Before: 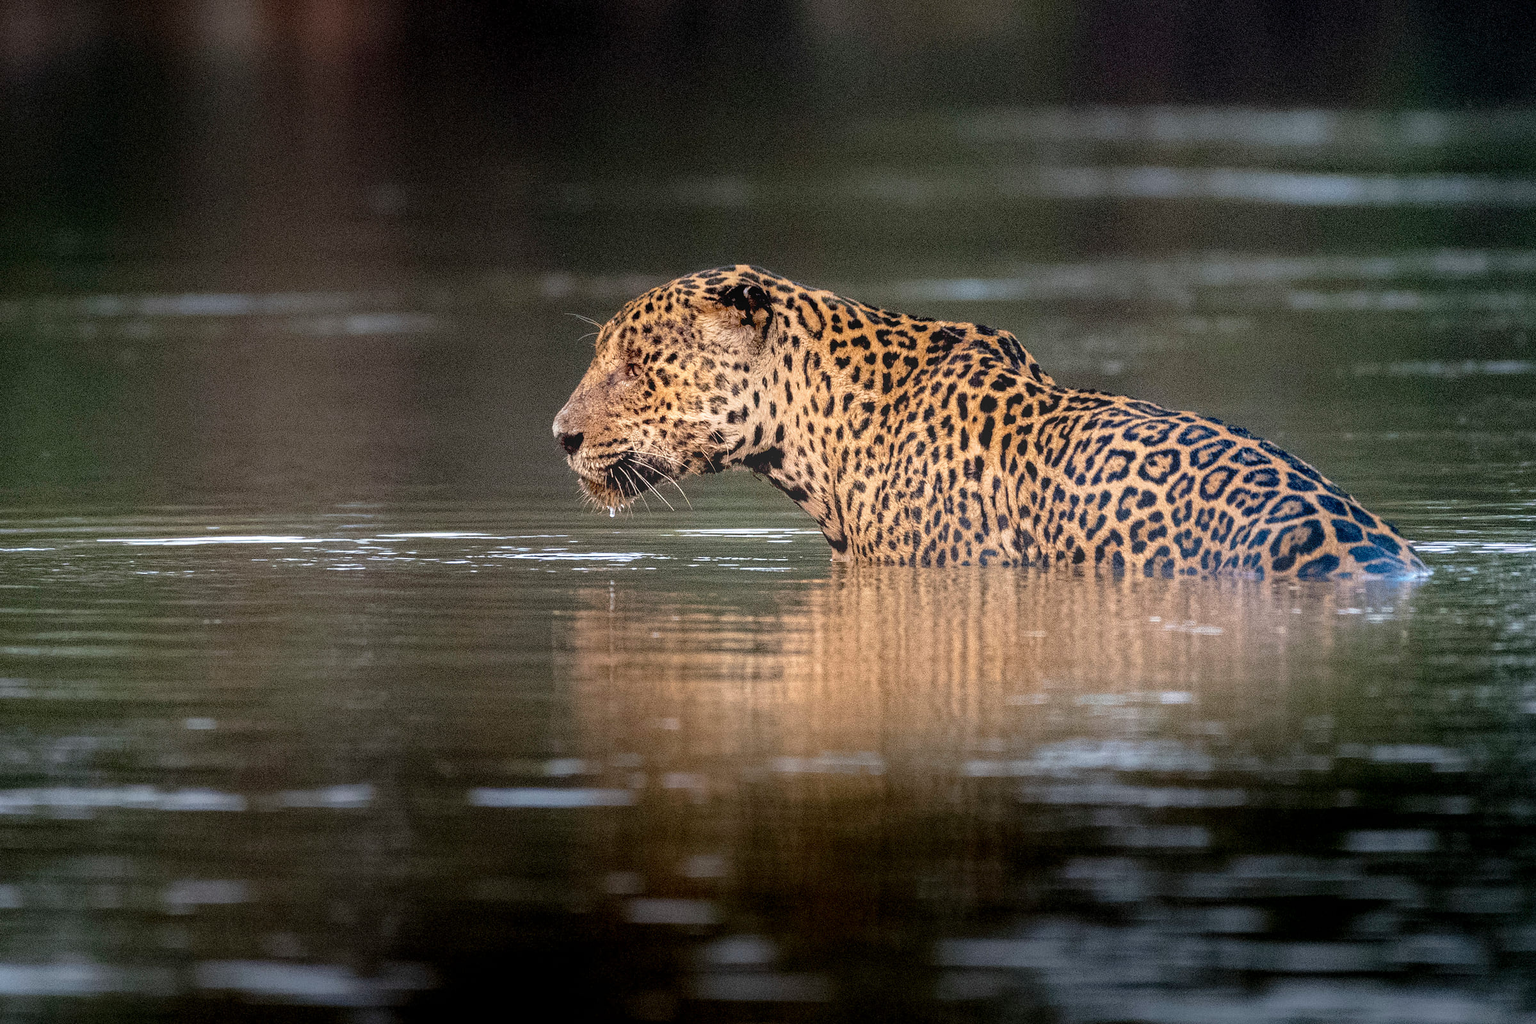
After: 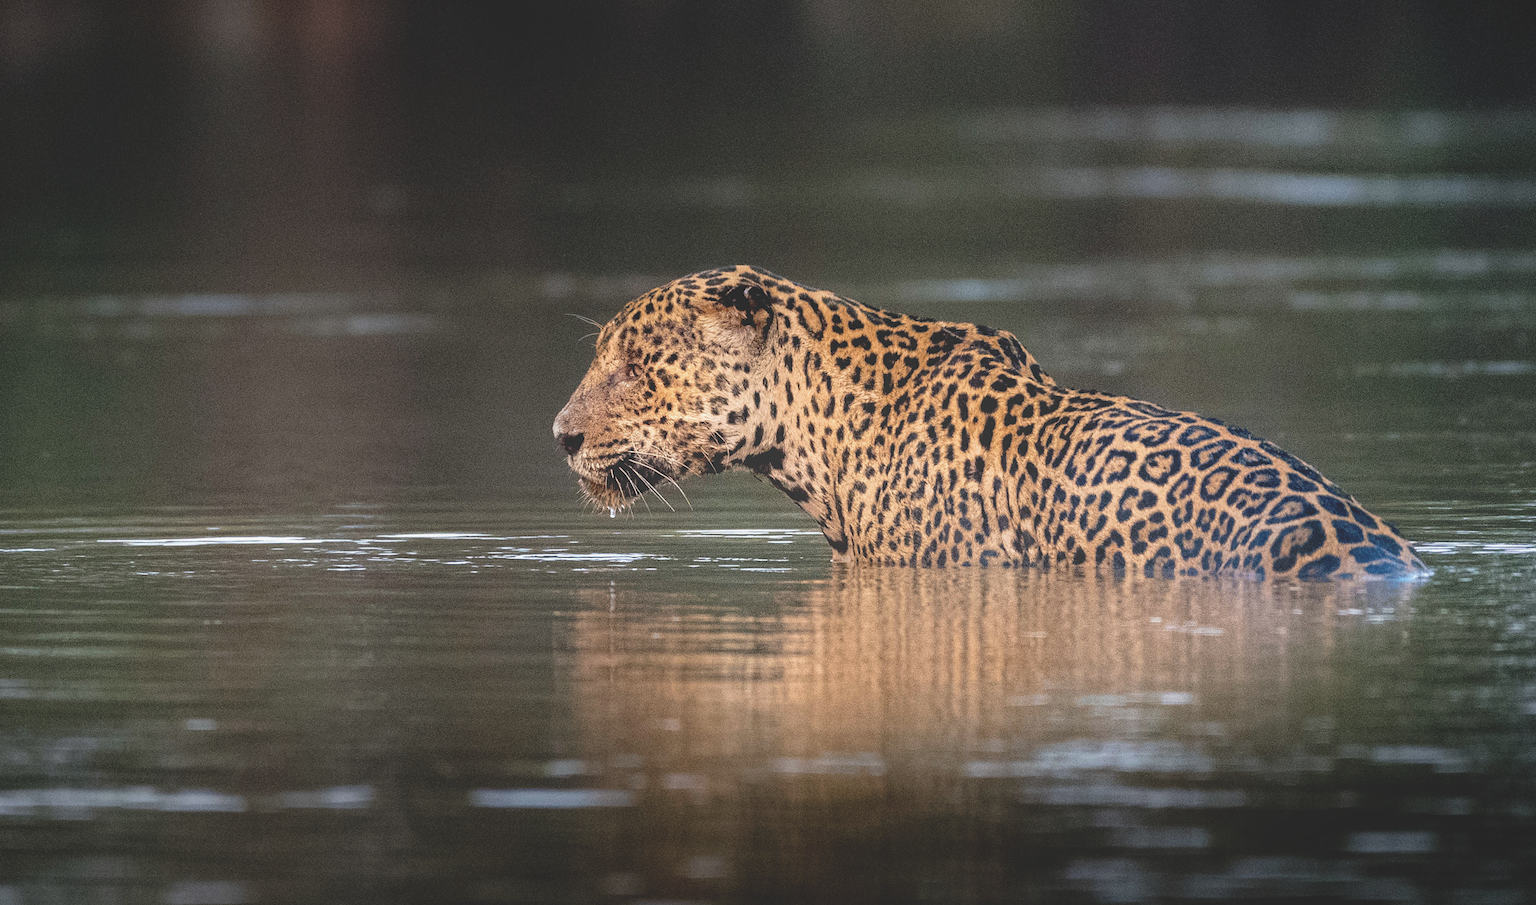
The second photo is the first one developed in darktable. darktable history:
vignetting: fall-off start 97.51%, fall-off radius 99.33%, width/height ratio 1.37, unbound false
shadows and highlights: radius 94.26, shadows -13.88, white point adjustment 0.265, highlights 32.25, compress 48.32%, soften with gaussian
tone equalizer: edges refinement/feathering 500, mask exposure compensation -1.57 EV, preserve details no
exposure: black level correction -0.025, exposure -0.12 EV, compensate highlight preservation false
crop and rotate: top 0%, bottom 11.589%
